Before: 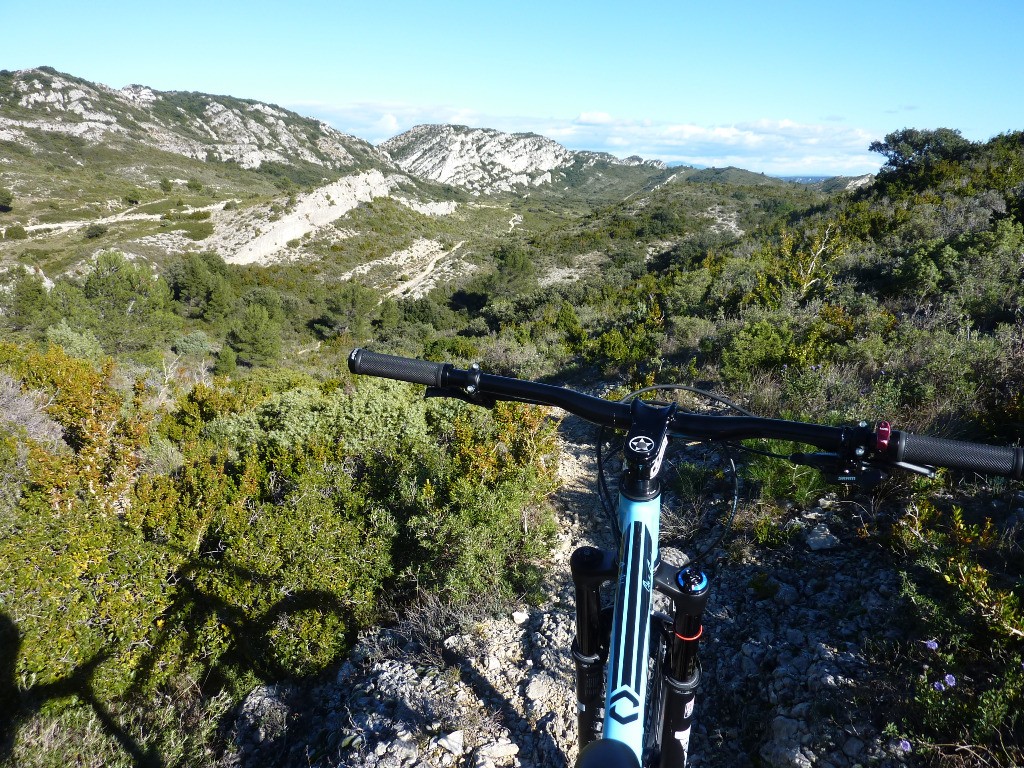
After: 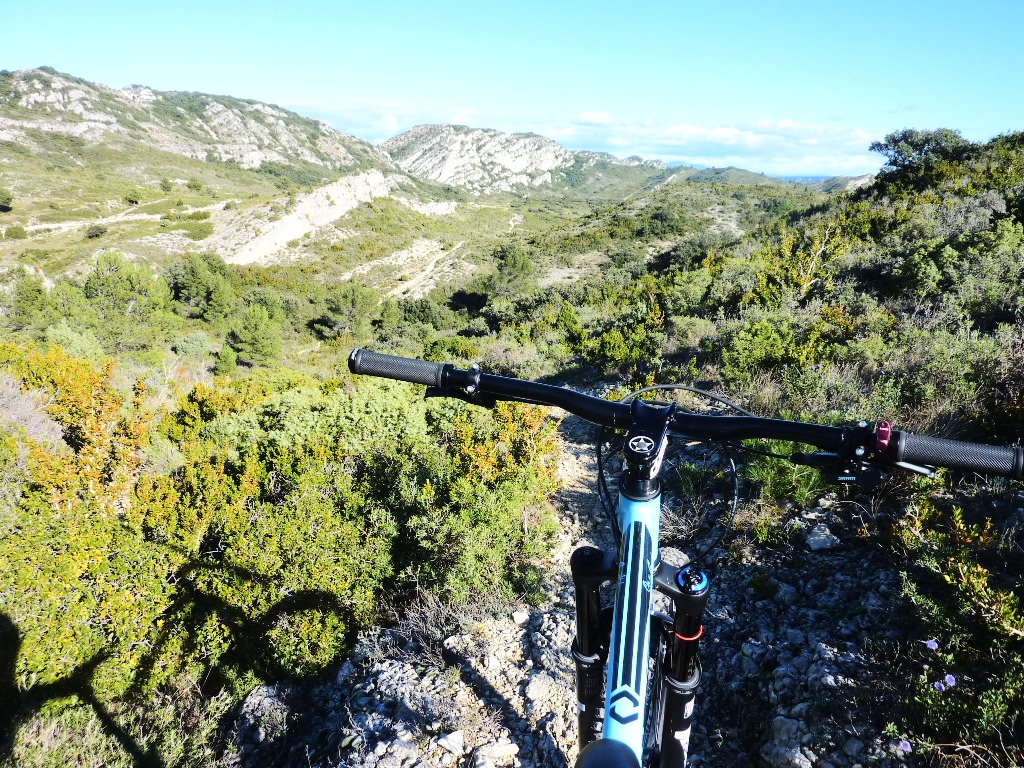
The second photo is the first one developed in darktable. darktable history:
tone equalizer: -7 EV 0.155 EV, -6 EV 0.6 EV, -5 EV 1.16 EV, -4 EV 1.29 EV, -3 EV 1.15 EV, -2 EV 0.6 EV, -1 EV 0.149 EV, edges refinement/feathering 500, mask exposure compensation -1.57 EV, preserve details no
